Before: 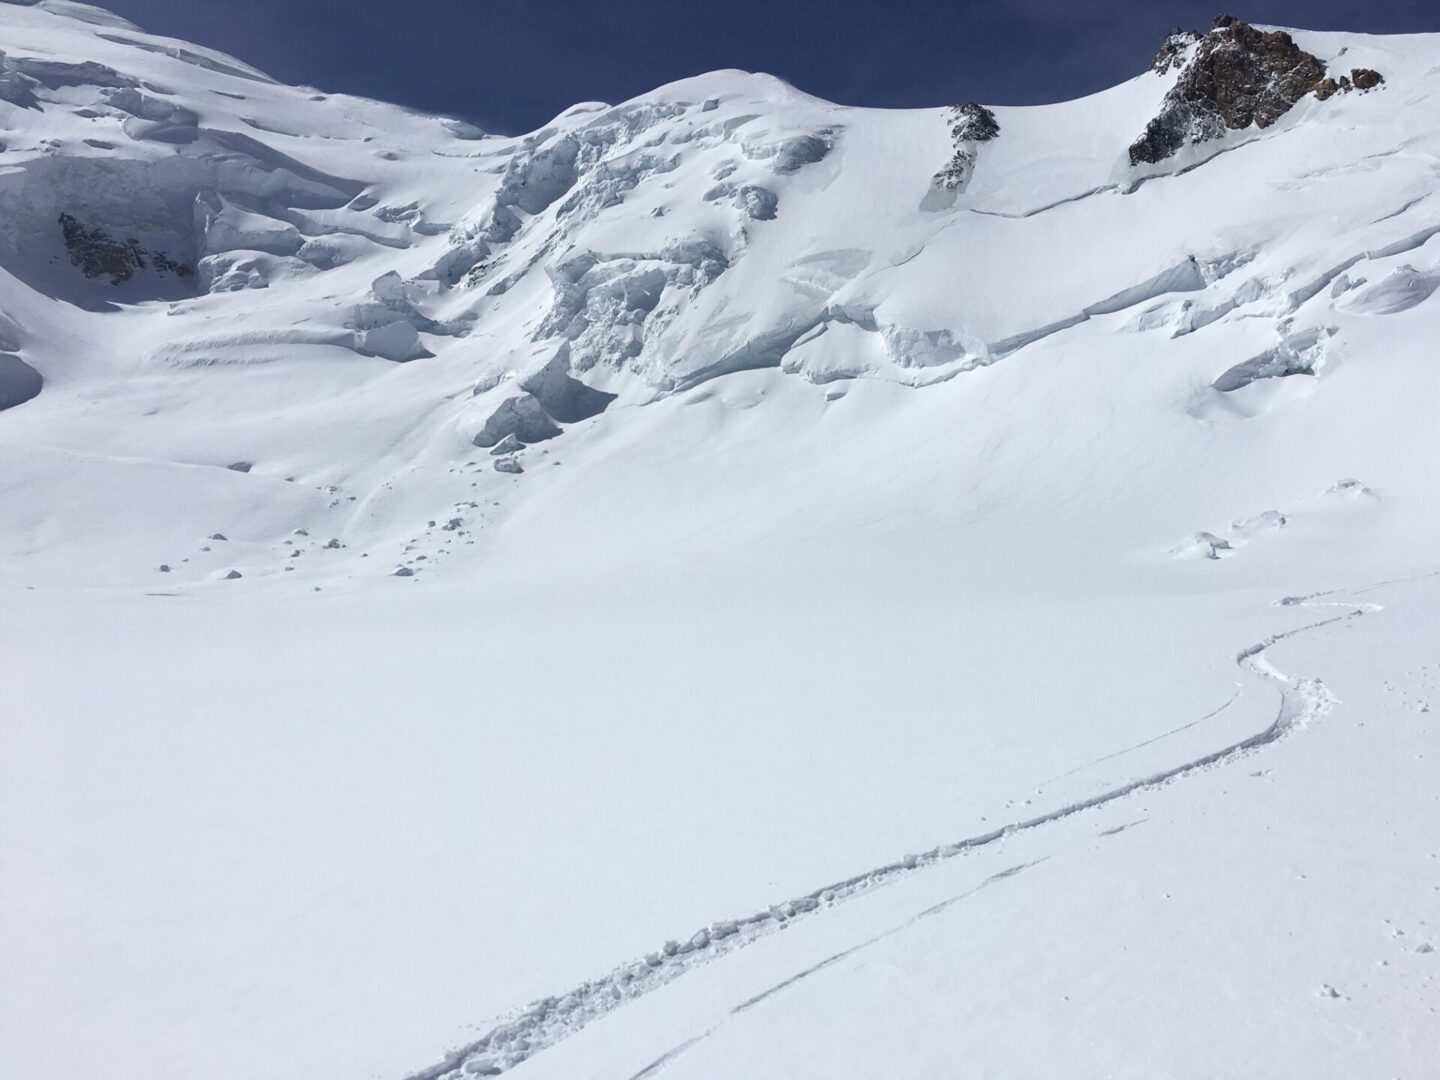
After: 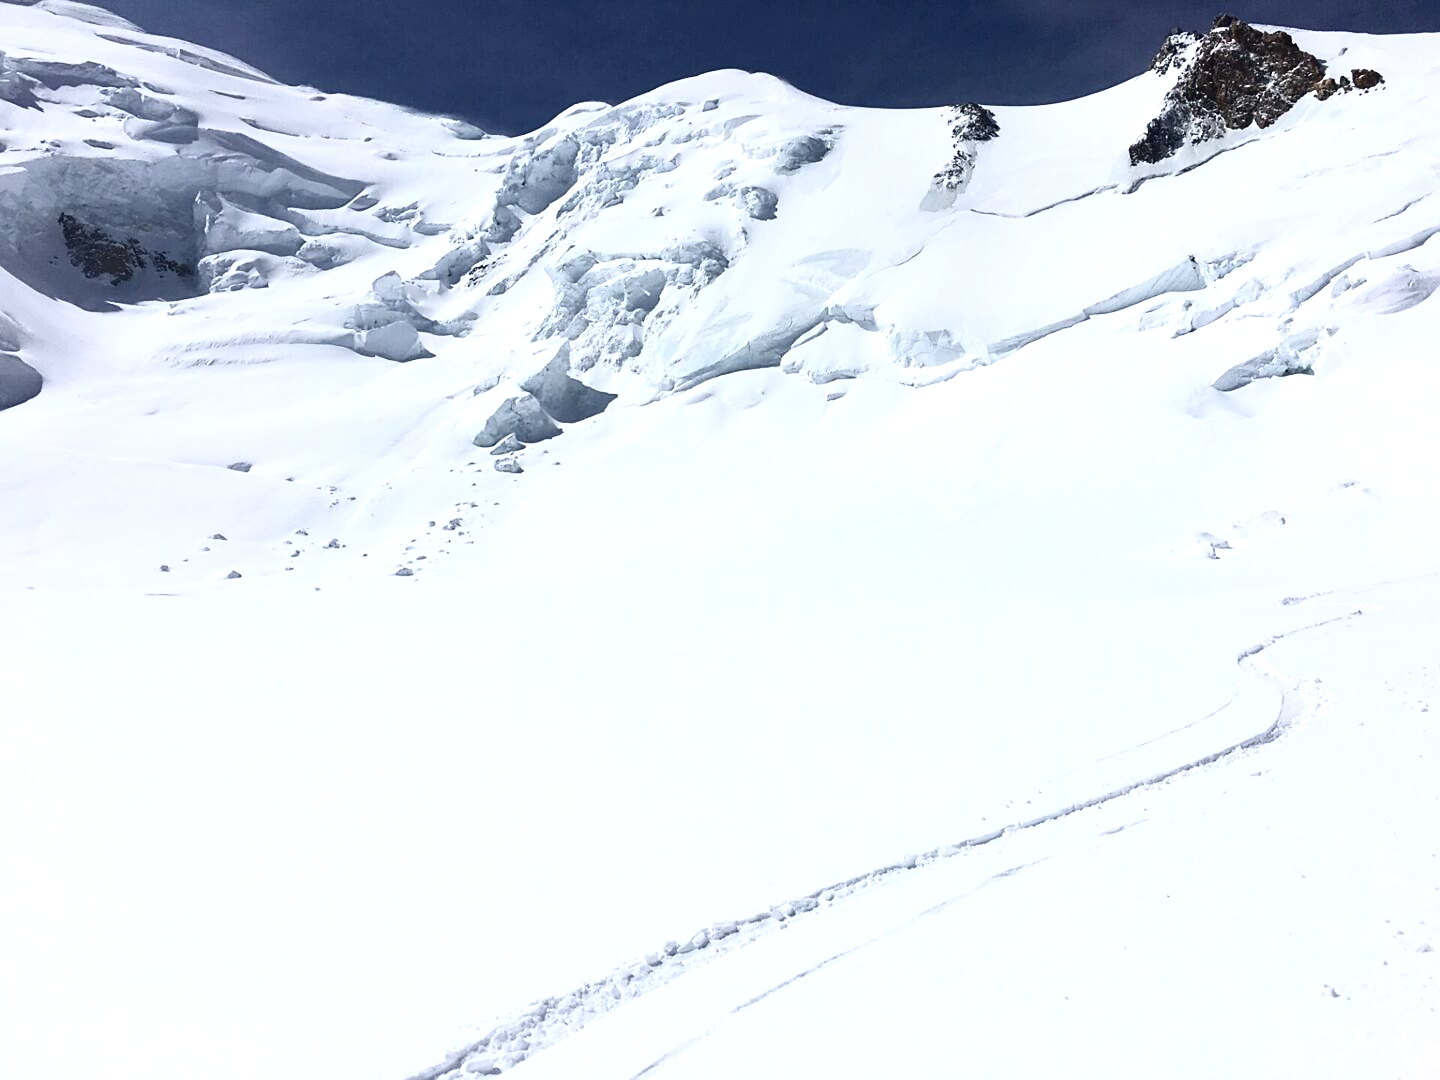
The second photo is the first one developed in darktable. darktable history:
contrast brightness saturation: contrast 0.293
sharpen: radius 1.913, amount 0.414, threshold 1.308
exposure: black level correction -0.002, exposure 0.533 EV, compensate highlight preservation false
